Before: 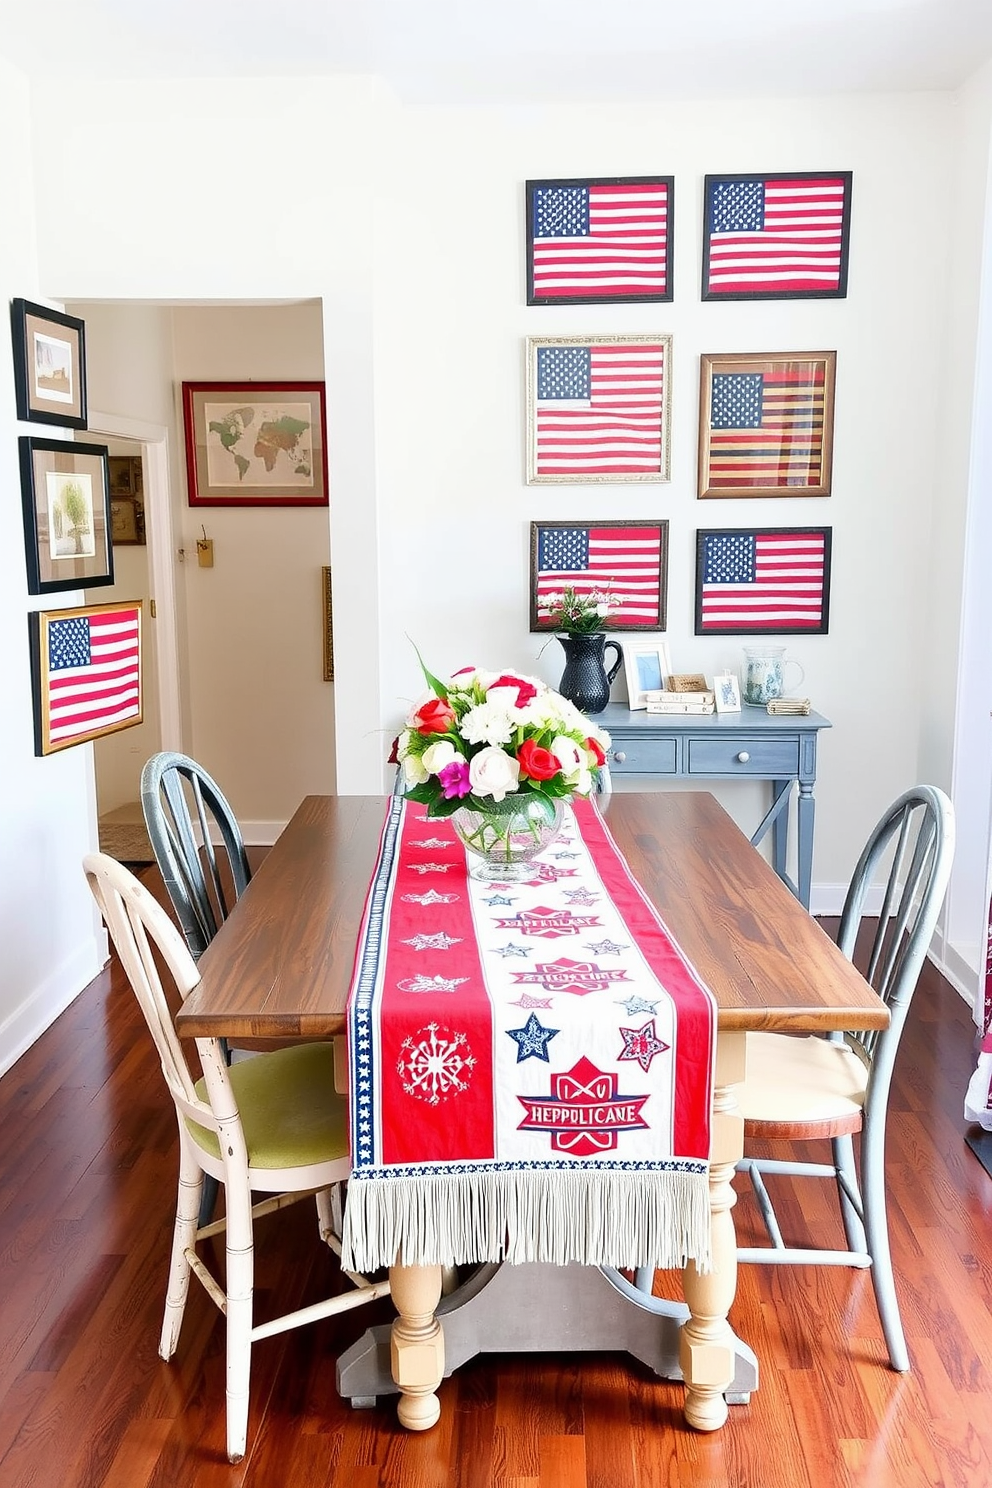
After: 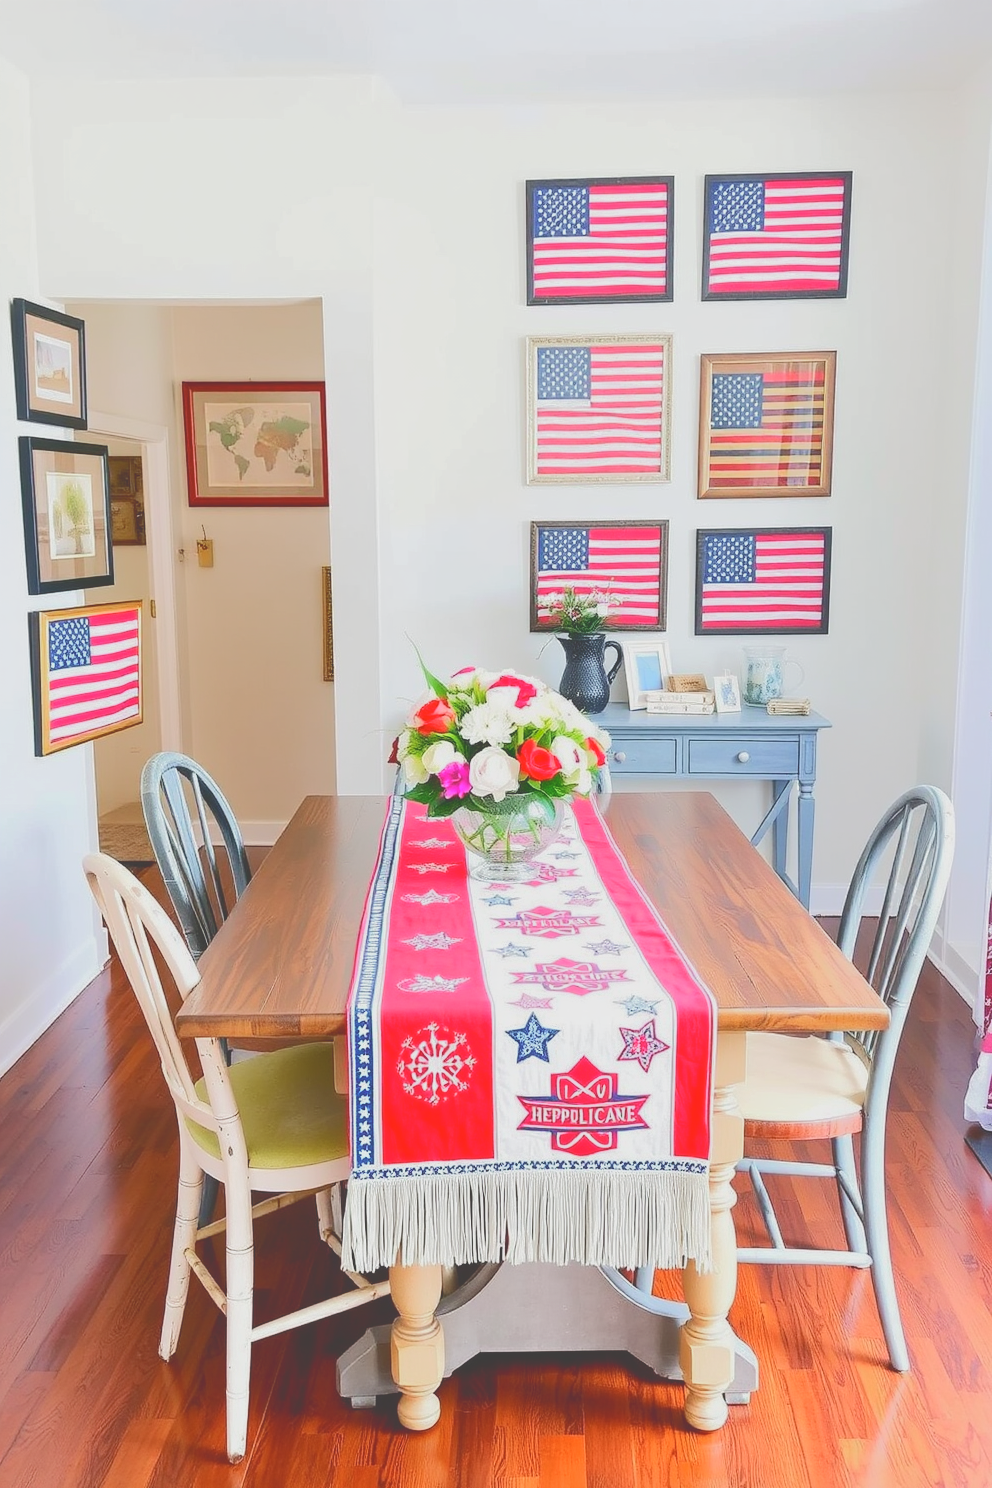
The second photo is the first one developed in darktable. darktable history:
contrast brightness saturation: contrast -0.098, brightness 0.046, saturation 0.082
tone curve: curves: ch0 [(0, 0) (0.003, 0.217) (0.011, 0.217) (0.025, 0.229) (0.044, 0.243) (0.069, 0.253) (0.1, 0.265) (0.136, 0.281) (0.177, 0.305) (0.224, 0.331) (0.277, 0.369) (0.335, 0.415) (0.399, 0.472) (0.468, 0.543) (0.543, 0.609) (0.623, 0.676) (0.709, 0.734) (0.801, 0.798) (0.898, 0.849) (1, 1)], color space Lab, independent channels, preserve colors none
